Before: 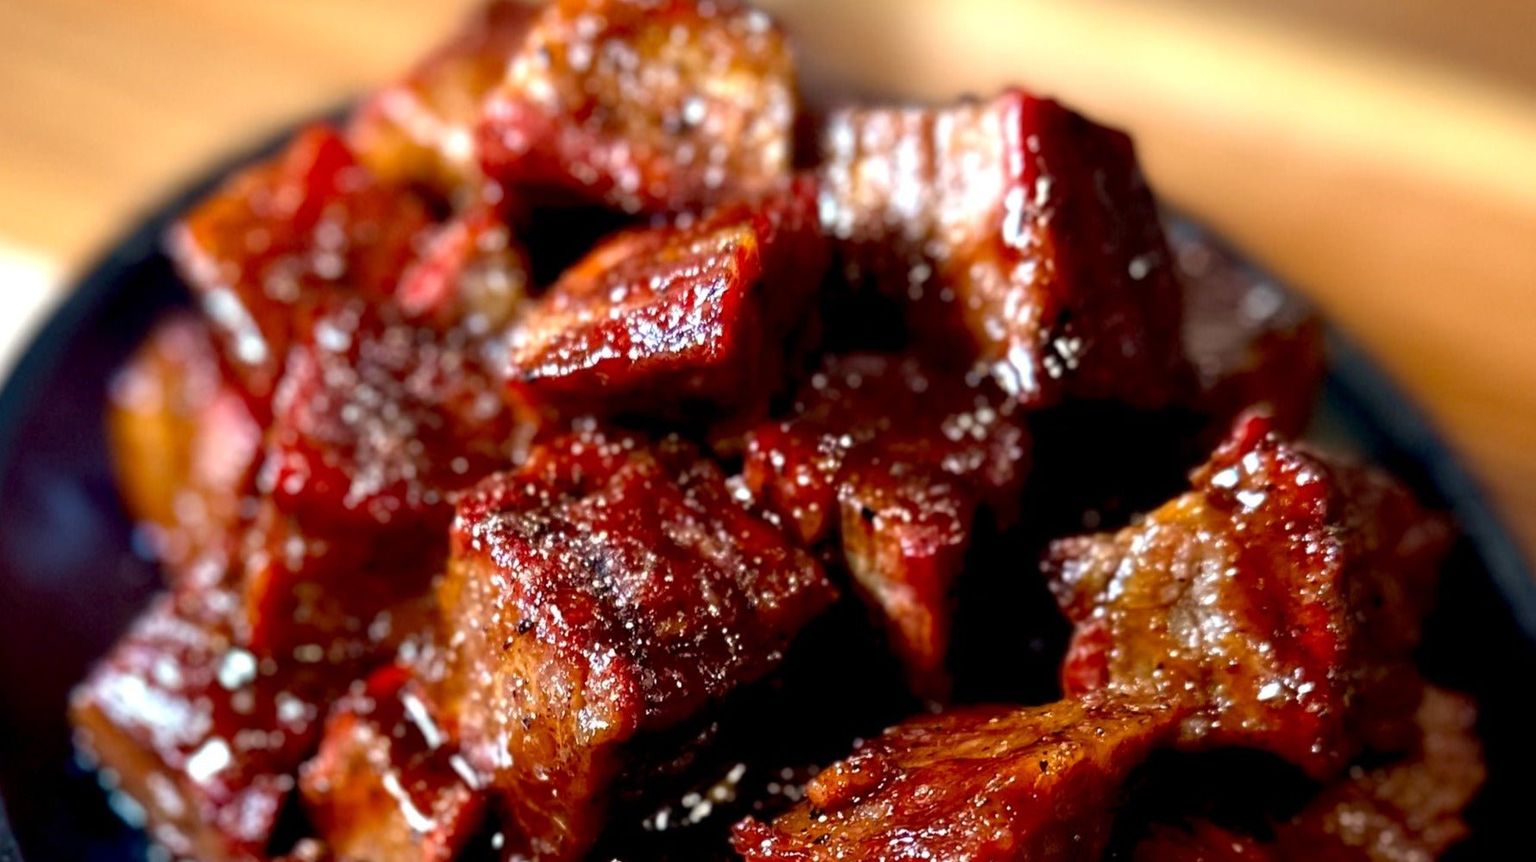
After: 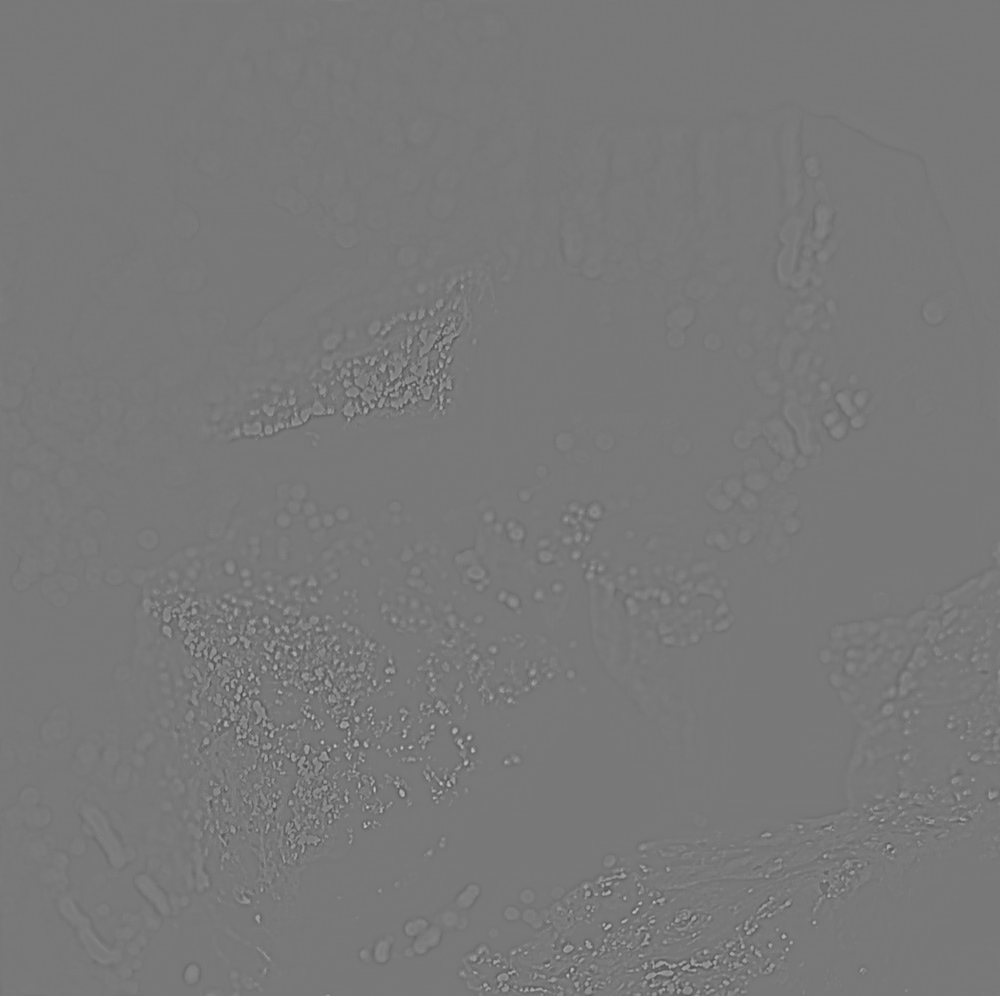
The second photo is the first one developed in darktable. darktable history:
local contrast: highlights 83%, shadows 81%
shadows and highlights: shadows 12, white point adjustment 1.2, highlights -0.36, soften with gaussian
crop: left 21.674%, right 22.086%
white balance: red 0.98, blue 1.034
exposure: black level correction 0, compensate exposure bias true, compensate highlight preservation false
highpass: sharpness 6%, contrast boost 7.63%
sharpen: on, module defaults
